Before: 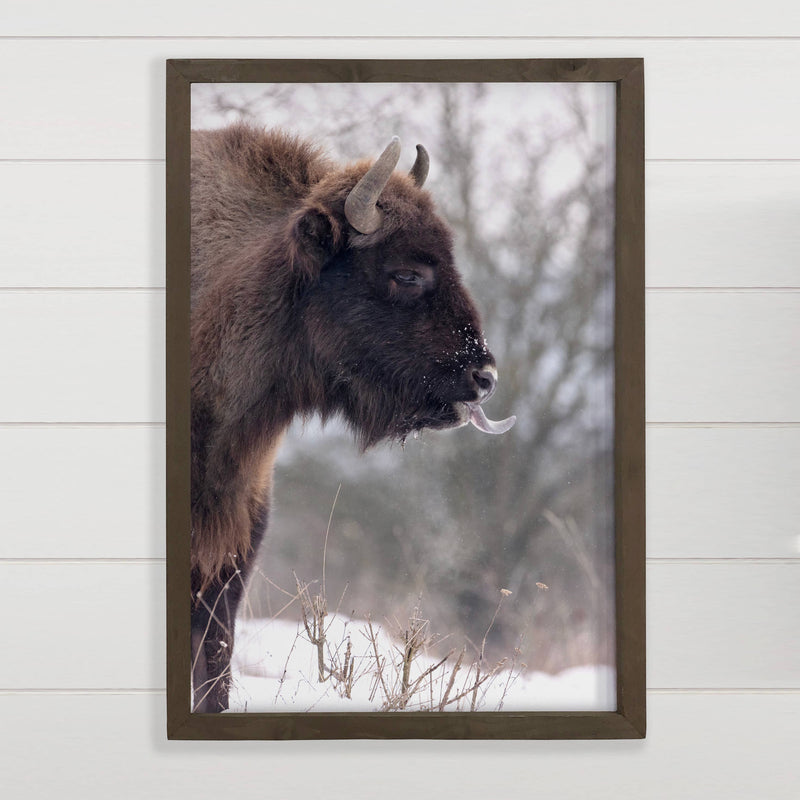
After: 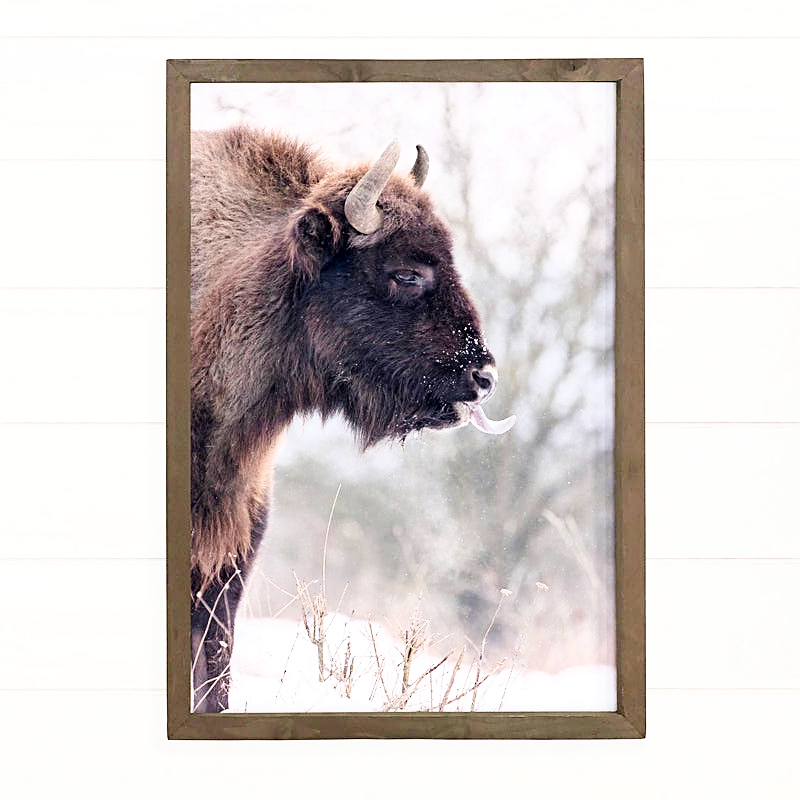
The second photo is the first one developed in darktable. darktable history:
sharpen: on, module defaults
filmic rgb: black relative exposure -7.76 EV, white relative exposure 4.38 EV, threshold 3.04 EV, hardness 3.75, latitude 49.47%, contrast 1.101, enable highlight reconstruction true
exposure: black level correction 0, exposure 1.958 EV, compensate highlight preservation false
color balance rgb: perceptual saturation grading › global saturation -2.206%, perceptual saturation grading › highlights -7.913%, perceptual saturation grading › mid-tones 8.456%, perceptual saturation grading › shadows 4.992%
contrast brightness saturation: contrast 0.069, brightness -0.154, saturation 0.113
